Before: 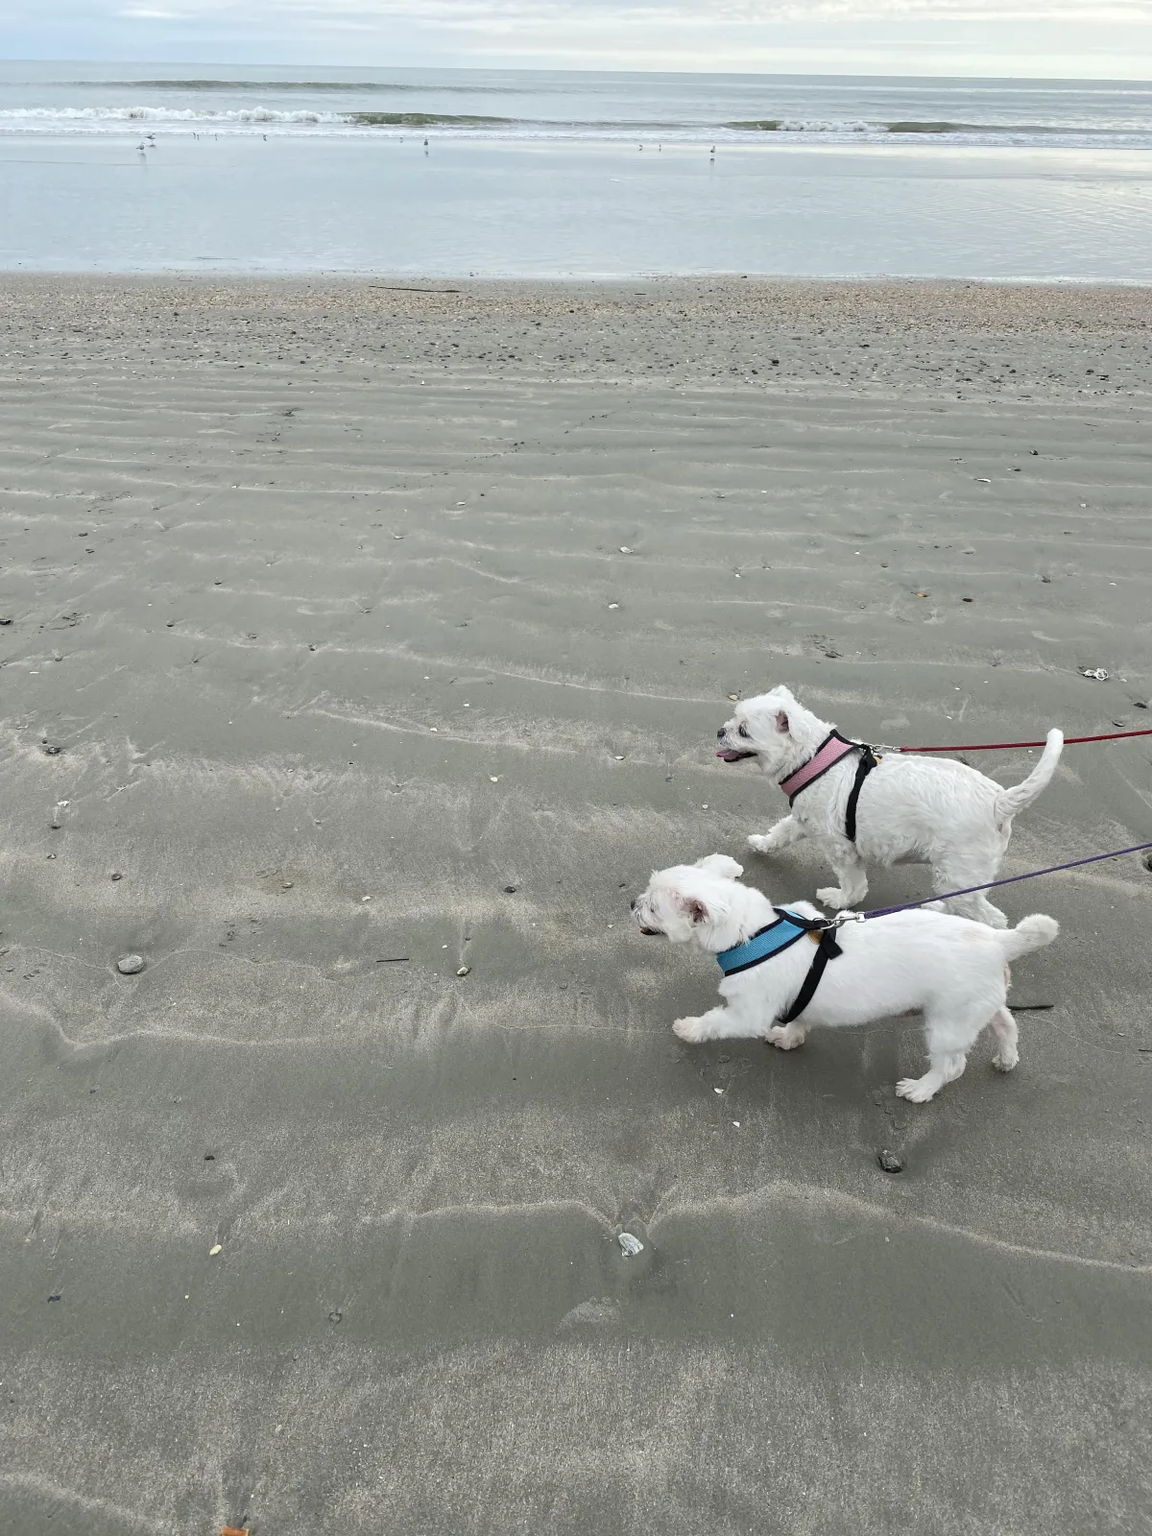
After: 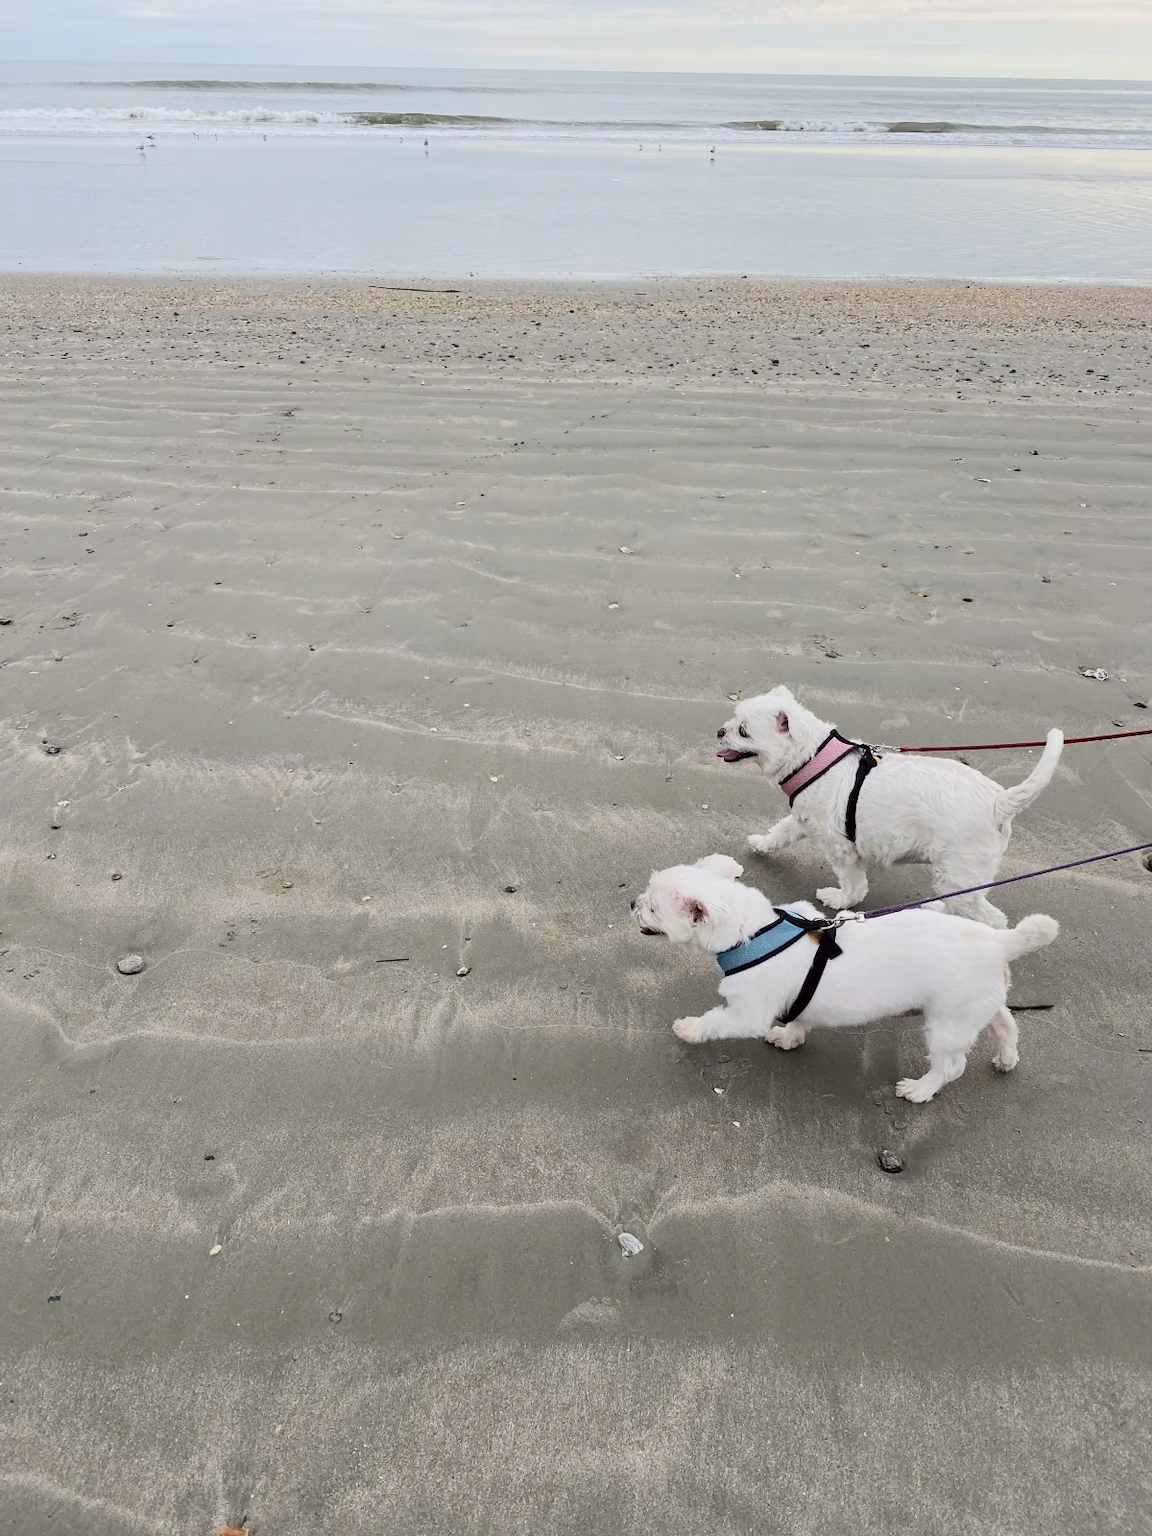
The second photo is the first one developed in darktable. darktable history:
color correction: highlights b* 0.018, saturation 0.872
tone curve: curves: ch0 [(0, 0) (0.049, 0.01) (0.154, 0.081) (0.491, 0.519) (0.748, 0.765) (1, 0.919)]; ch1 [(0, 0) (0.172, 0.123) (0.317, 0.272) (0.401, 0.422) (0.489, 0.496) (0.531, 0.557) (0.615, 0.612) (0.741, 0.783) (1, 1)]; ch2 [(0, 0) (0.411, 0.424) (0.483, 0.478) (0.544, 0.56) (0.686, 0.638) (1, 1)], color space Lab, independent channels
